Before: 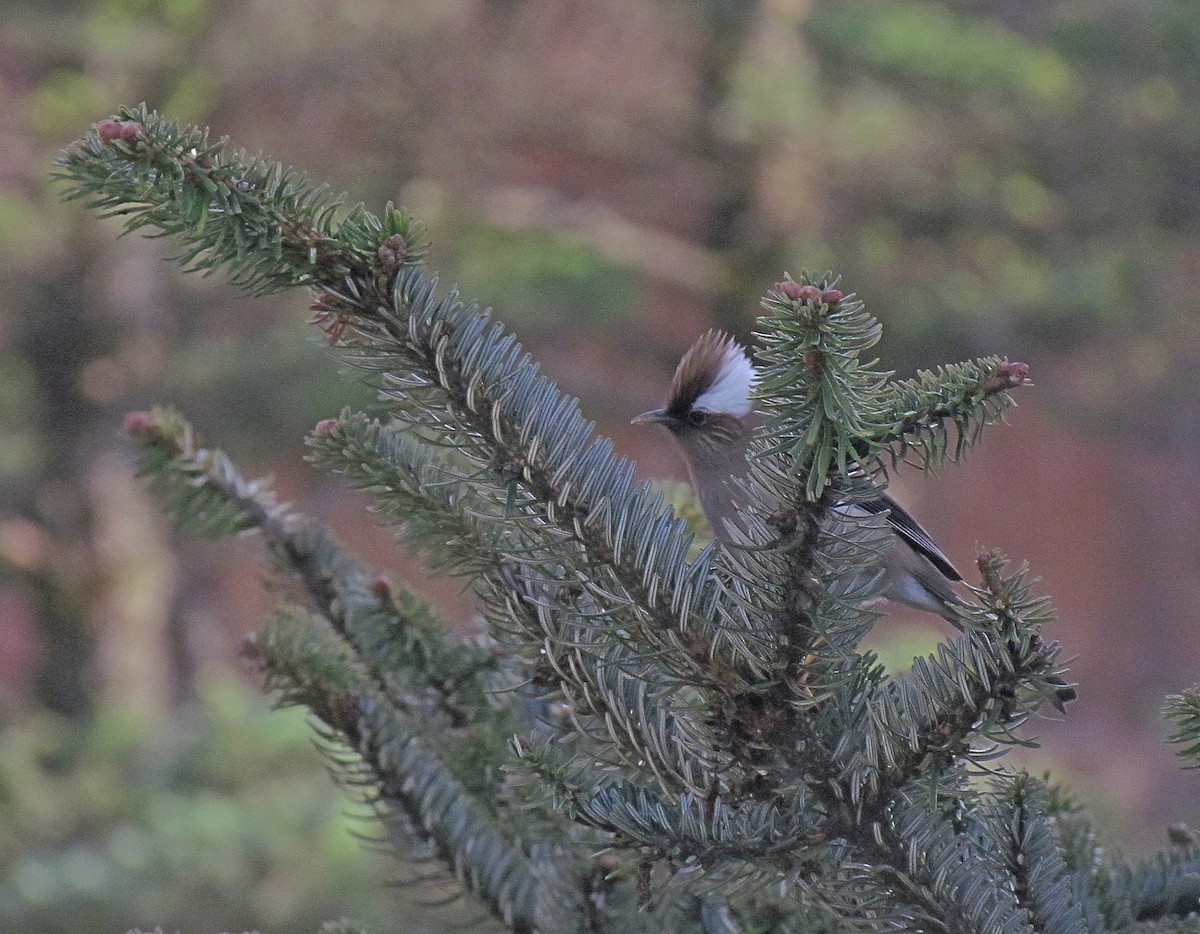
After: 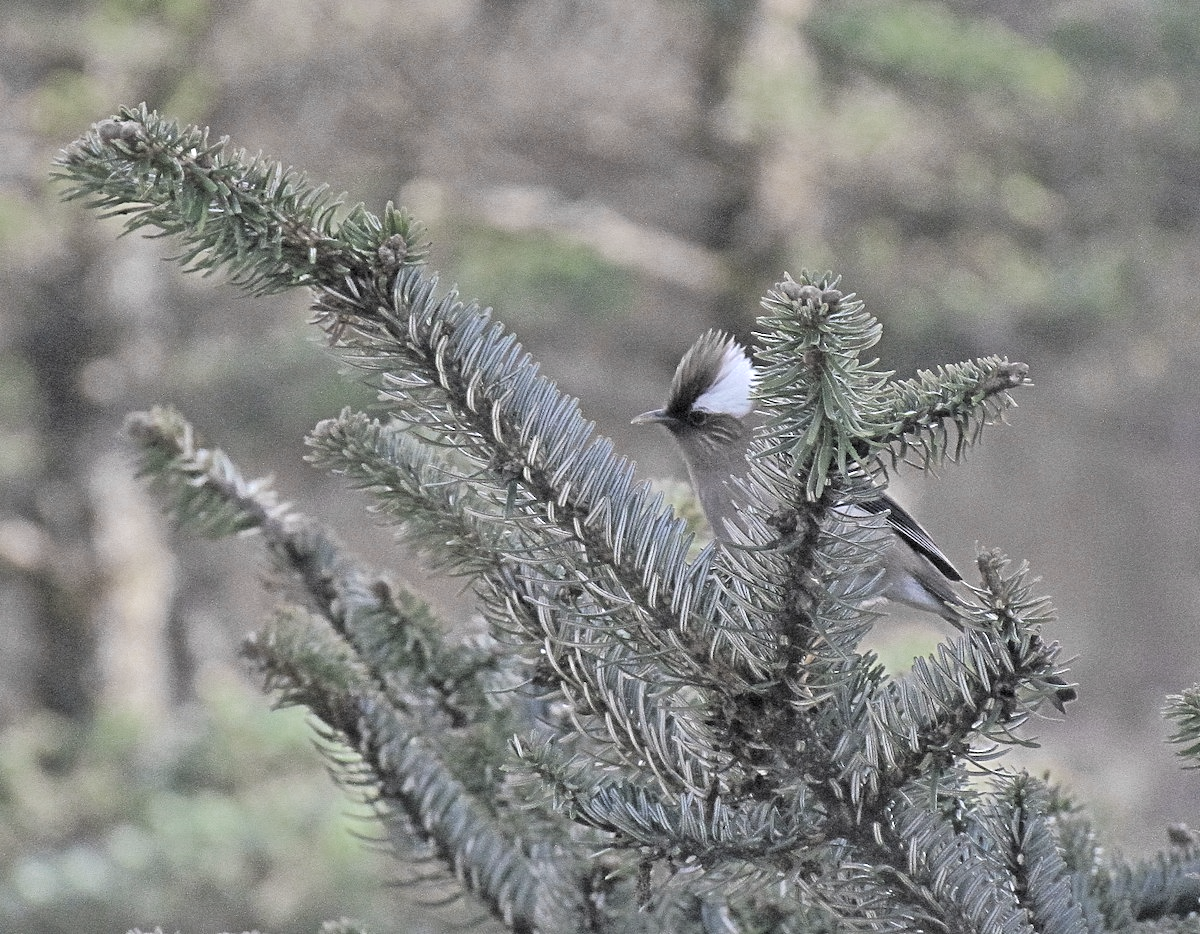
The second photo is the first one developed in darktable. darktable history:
exposure: exposure 1.061 EV, compensate highlight preservation false
color zones: curves: ch0 [(0, 0.487) (0.241, 0.395) (0.434, 0.373) (0.658, 0.412) (0.838, 0.487)]; ch1 [(0, 0) (0.053, 0.053) (0.211, 0.202) (0.579, 0.259) (0.781, 0.241)]
shadows and highlights: shadows 43.71, white point adjustment -1.46, soften with gaussian
tone curve: curves: ch0 [(0, 0) (0.118, 0.034) (0.182, 0.124) (0.265, 0.214) (0.504, 0.508) (0.783, 0.825) (1, 1)], color space Lab, linked channels, preserve colors none
